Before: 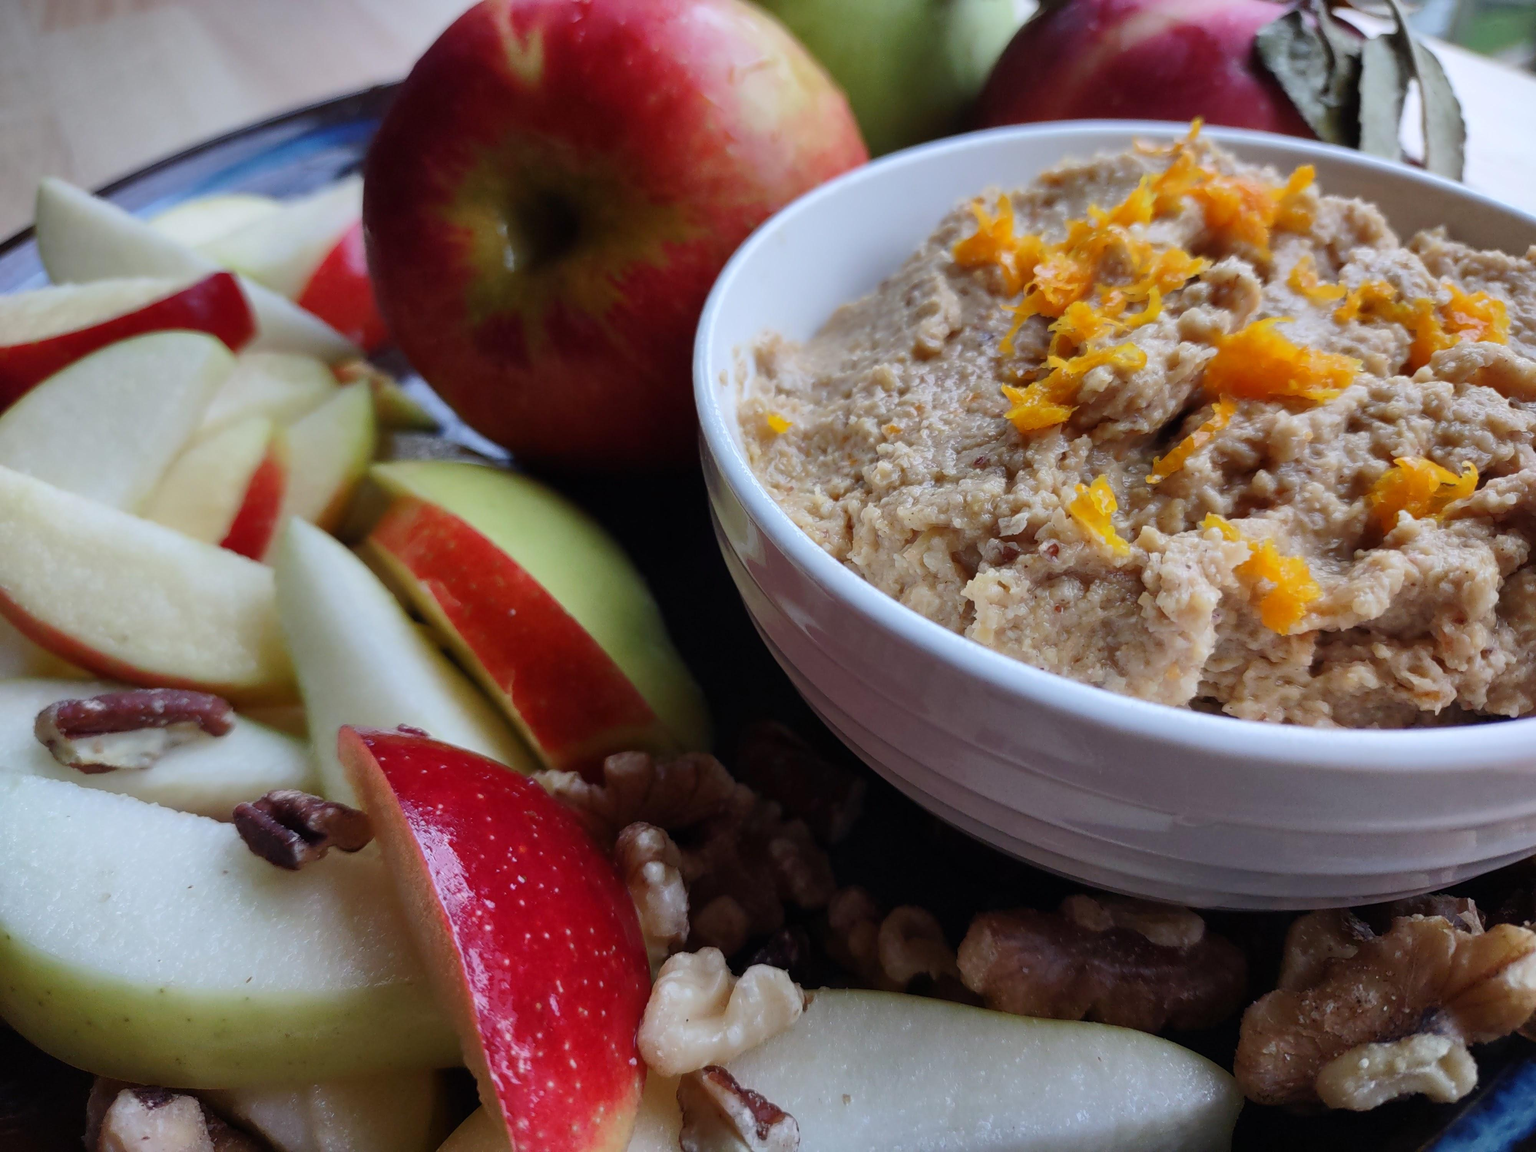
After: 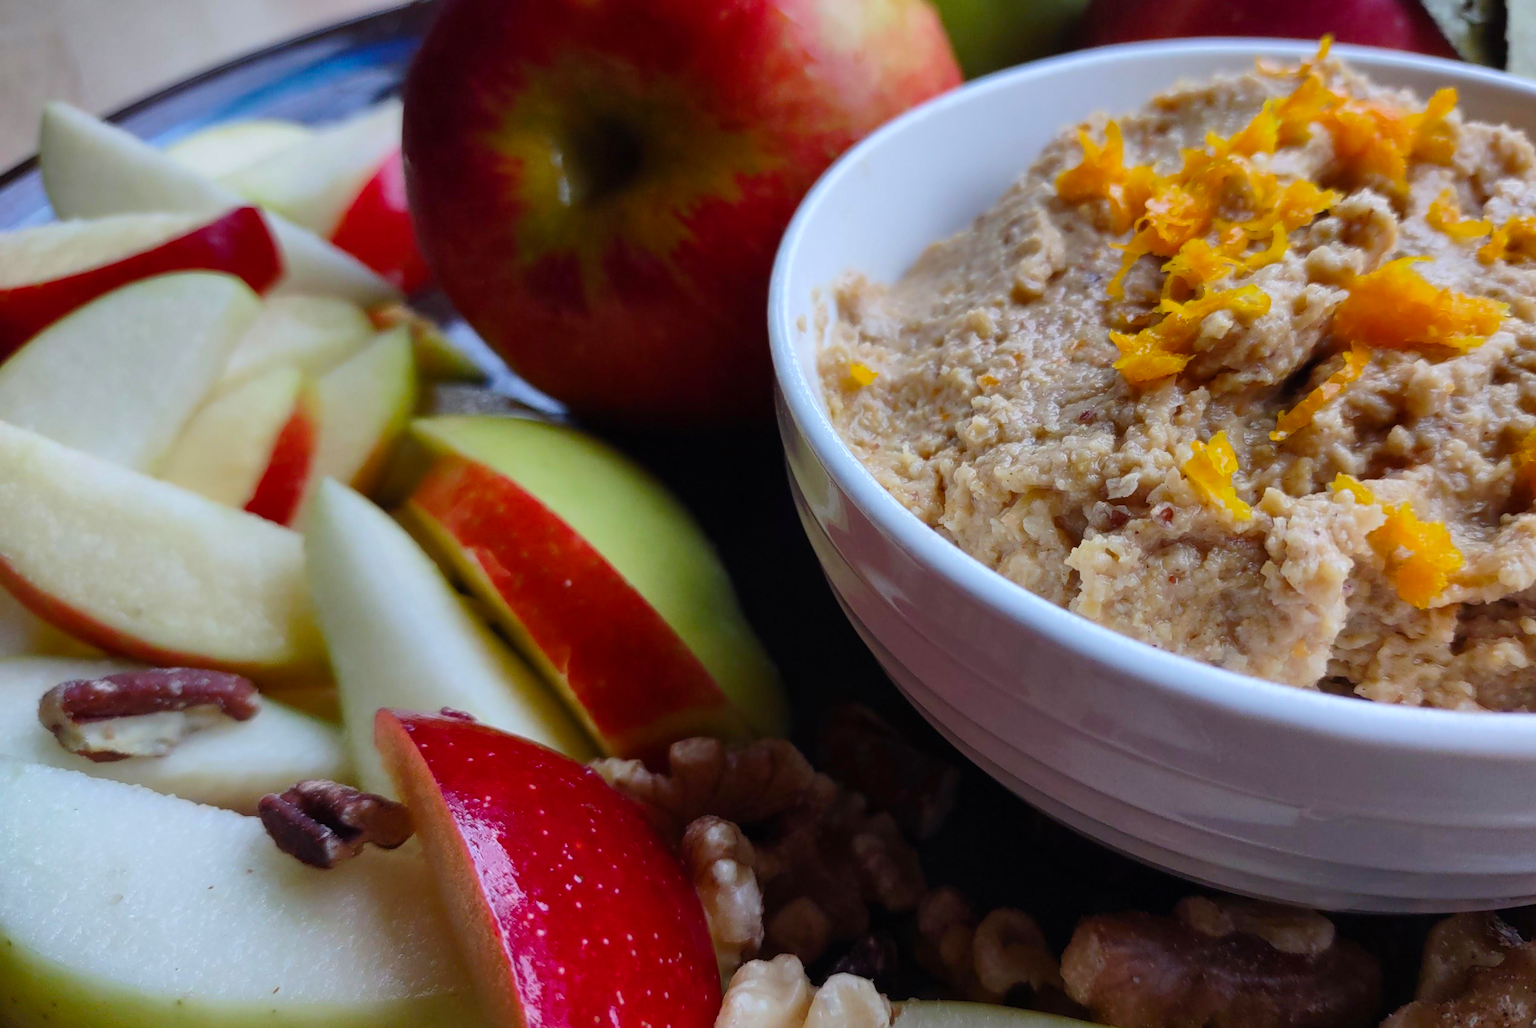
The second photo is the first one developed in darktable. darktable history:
color balance rgb: perceptual saturation grading › global saturation 20%, global vibrance 20%
crop: top 7.49%, right 9.717%, bottom 11.943%
